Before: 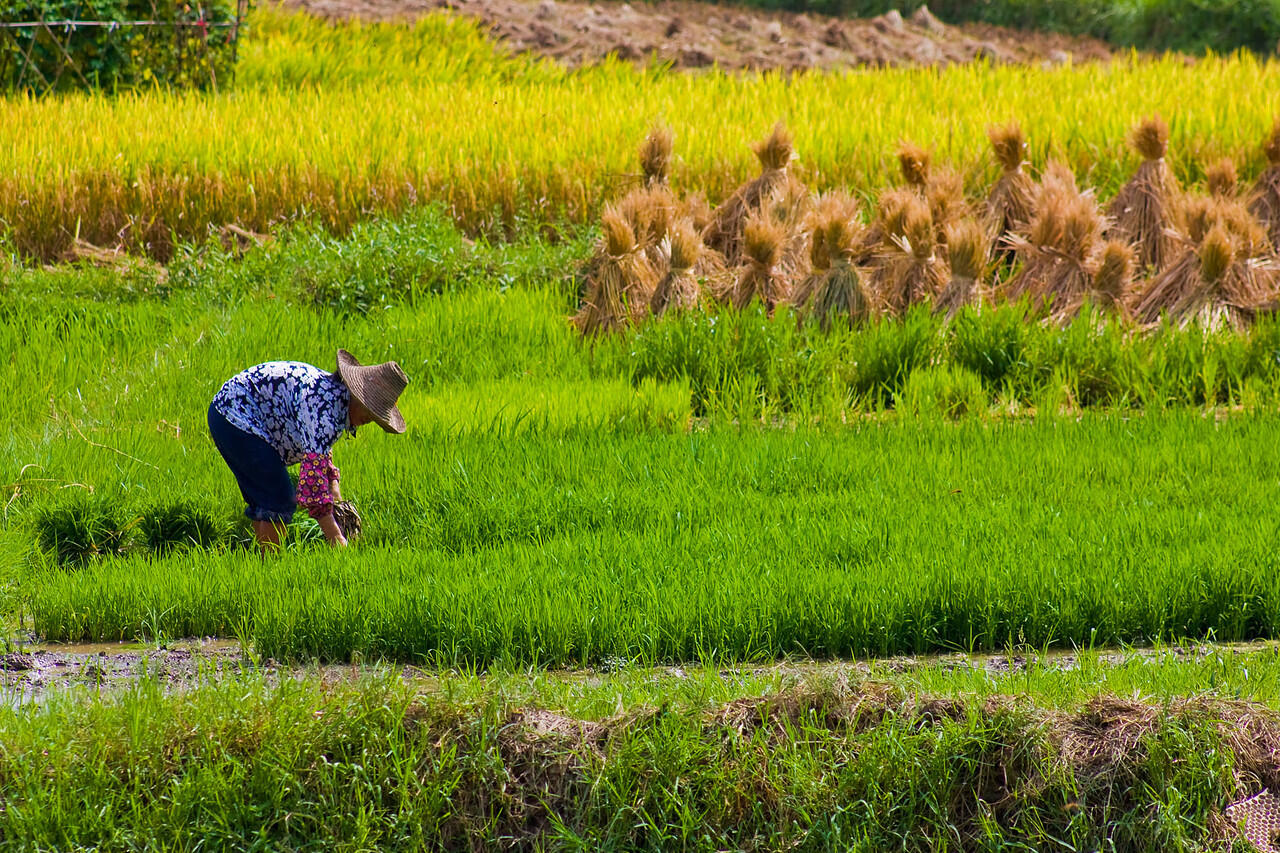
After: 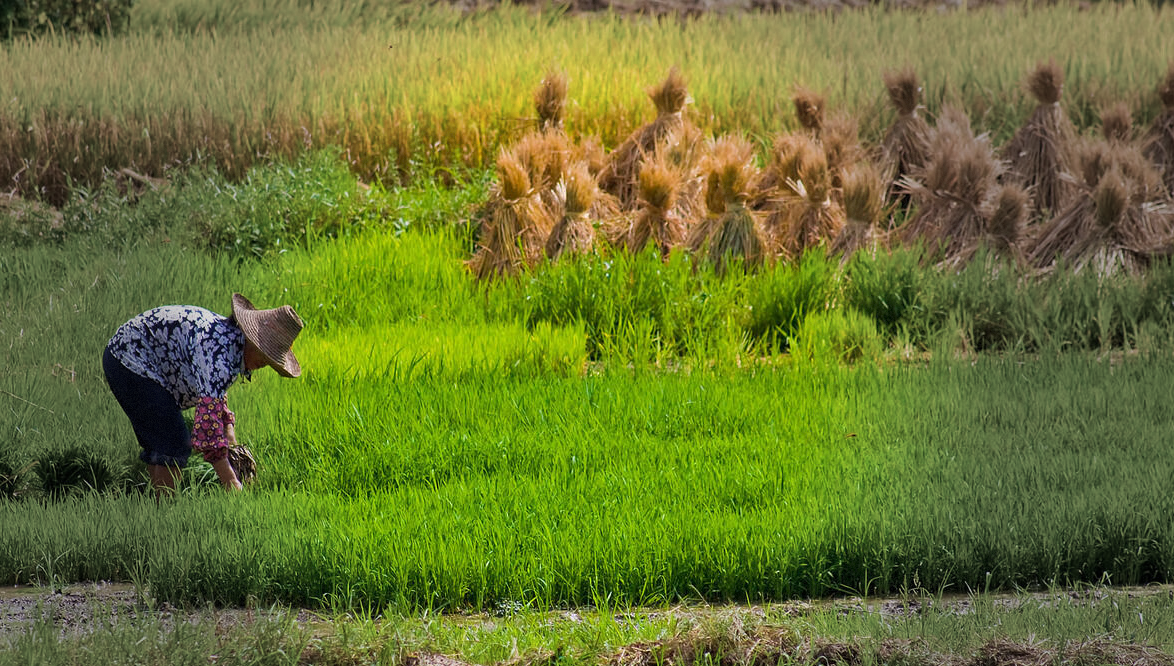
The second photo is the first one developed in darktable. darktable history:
vignetting: fall-off start 39.8%, fall-off radius 40.11%, center (-0.038, 0.149), dithering 8-bit output, unbound false
crop: left 8.255%, top 6.583%, bottom 15.258%
